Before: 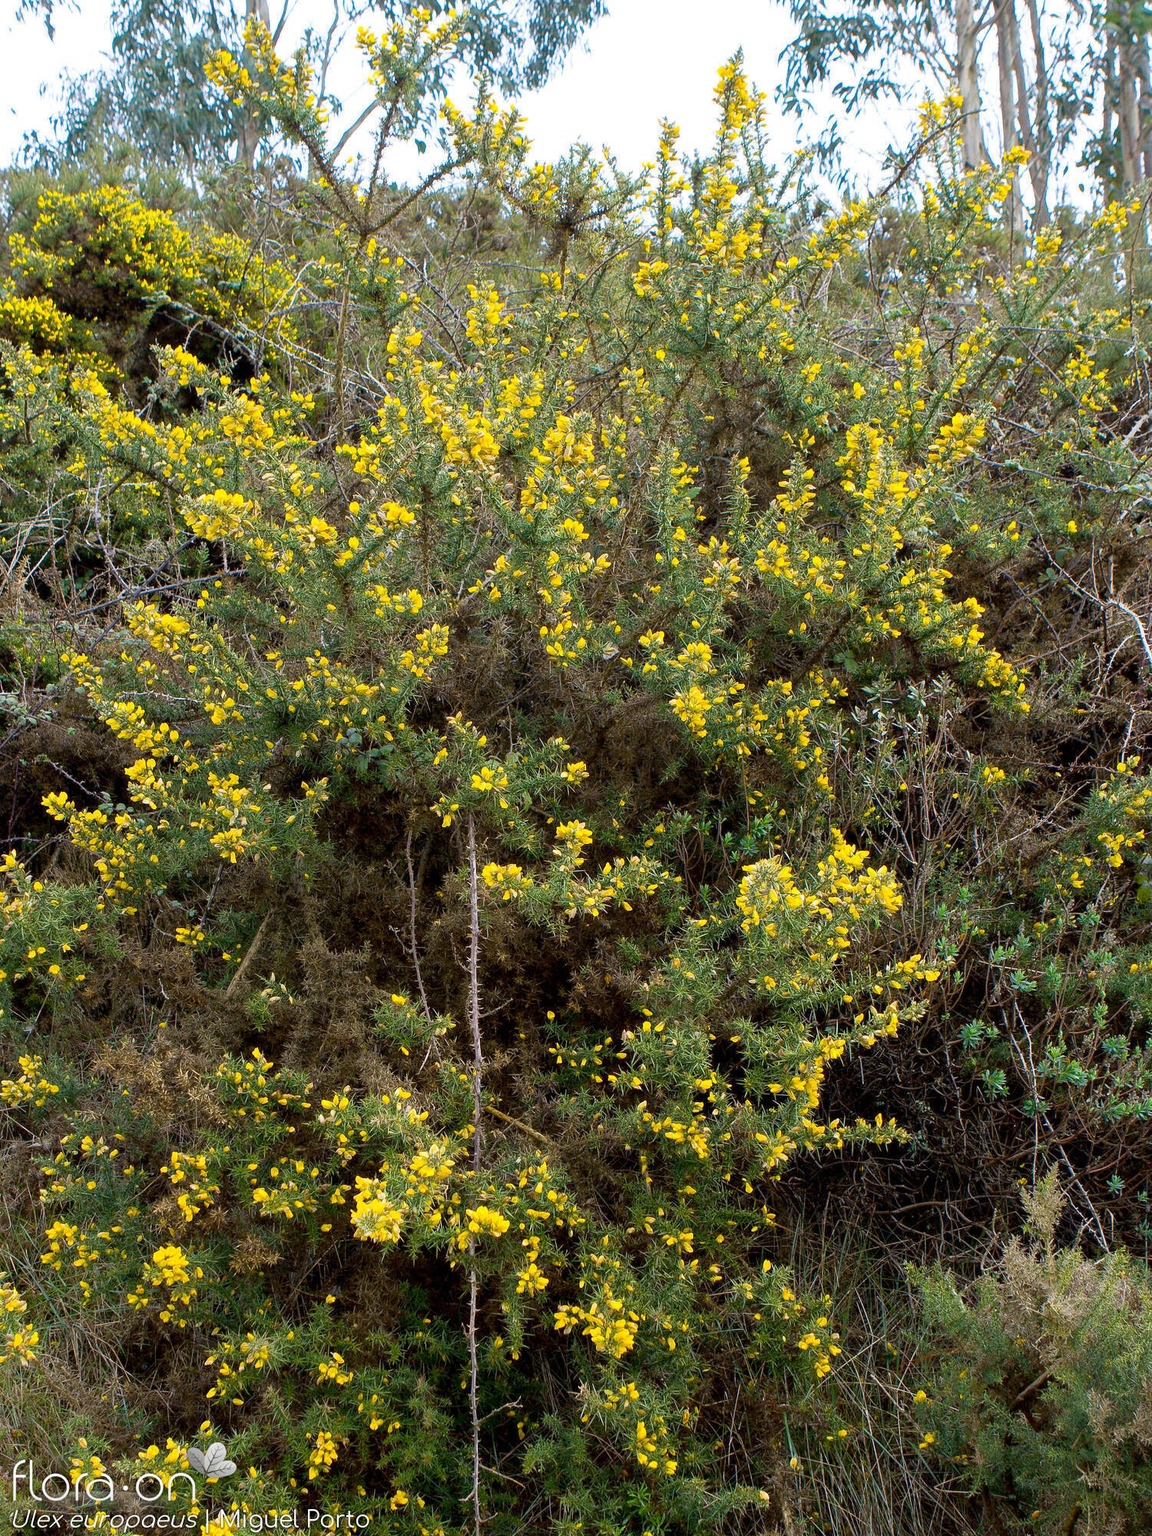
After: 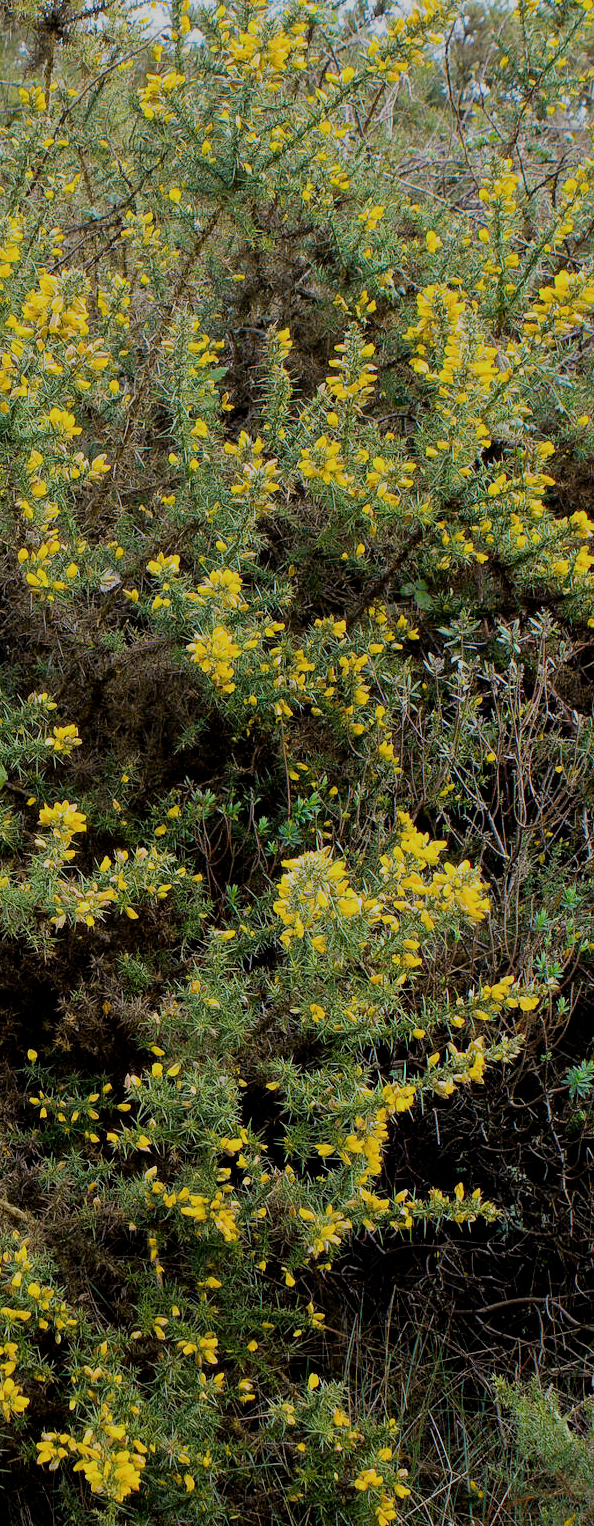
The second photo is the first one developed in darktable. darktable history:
crop: left 45.721%, top 13.393%, right 14.118%, bottom 10.01%
filmic rgb: black relative exposure -6.98 EV, white relative exposure 5.63 EV, hardness 2.86
